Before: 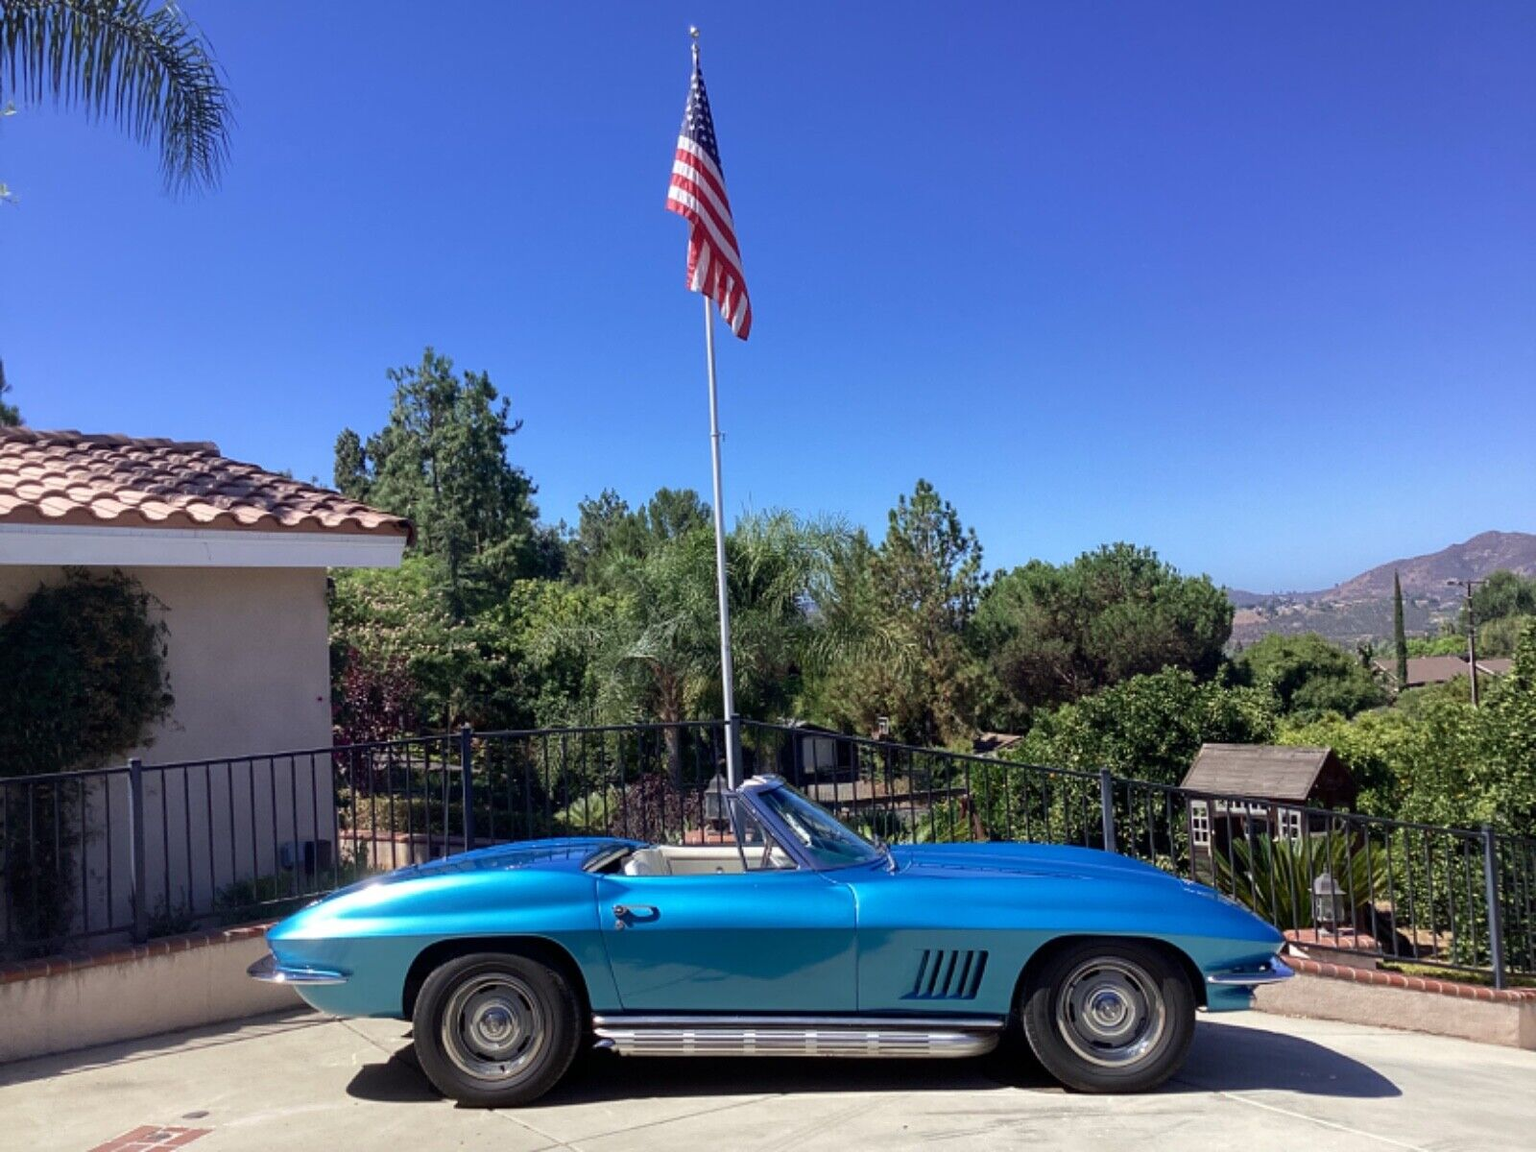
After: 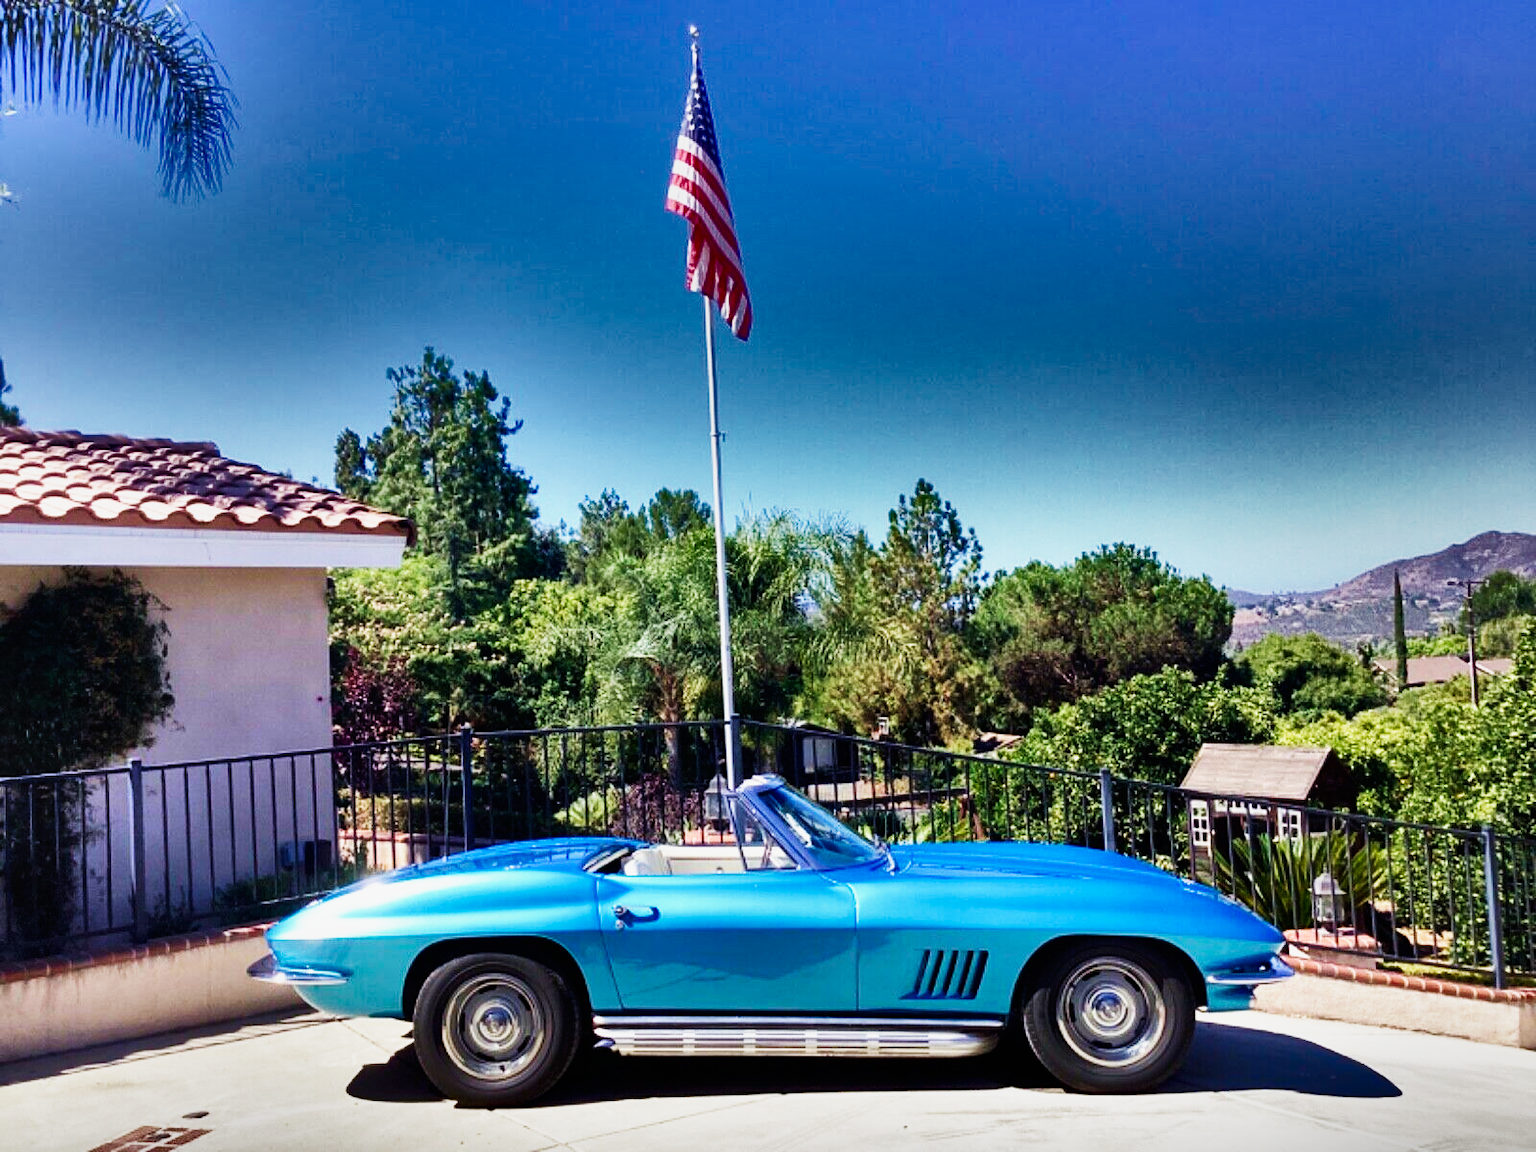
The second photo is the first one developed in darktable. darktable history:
velvia: on, module defaults
base curve: curves: ch0 [(0, 0) (0.007, 0.004) (0.027, 0.03) (0.046, 0.07) (0.207, 0.54) (0.442, 0.872) (0.673, 0.972) (1, 1)], preserve colors none
shadows and highlights: radius 124.23, shadows 98.38, white point adjustment -2.83, highlights -99.41, soften with gaussian
